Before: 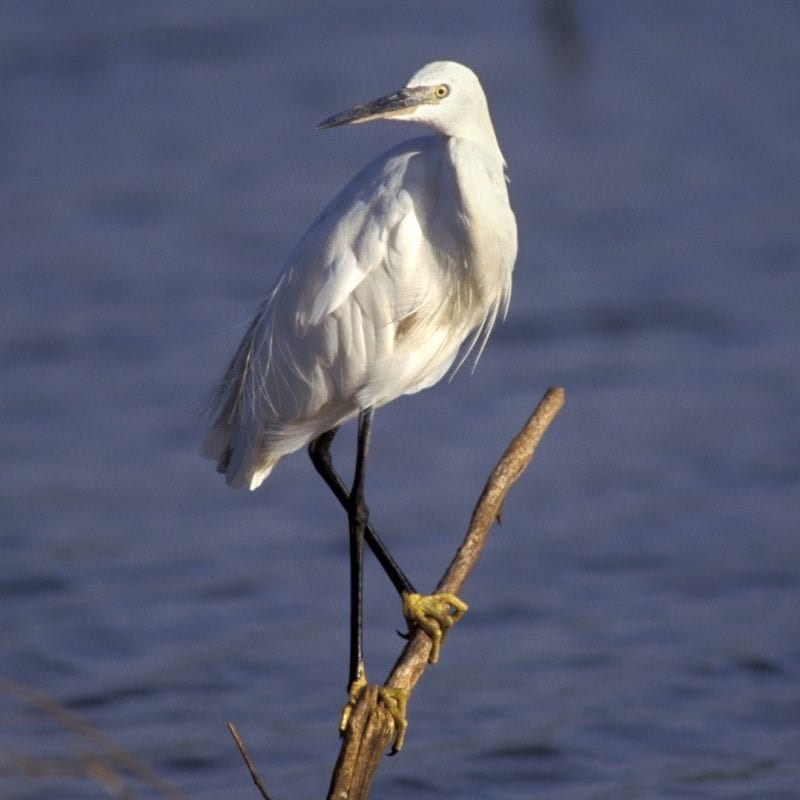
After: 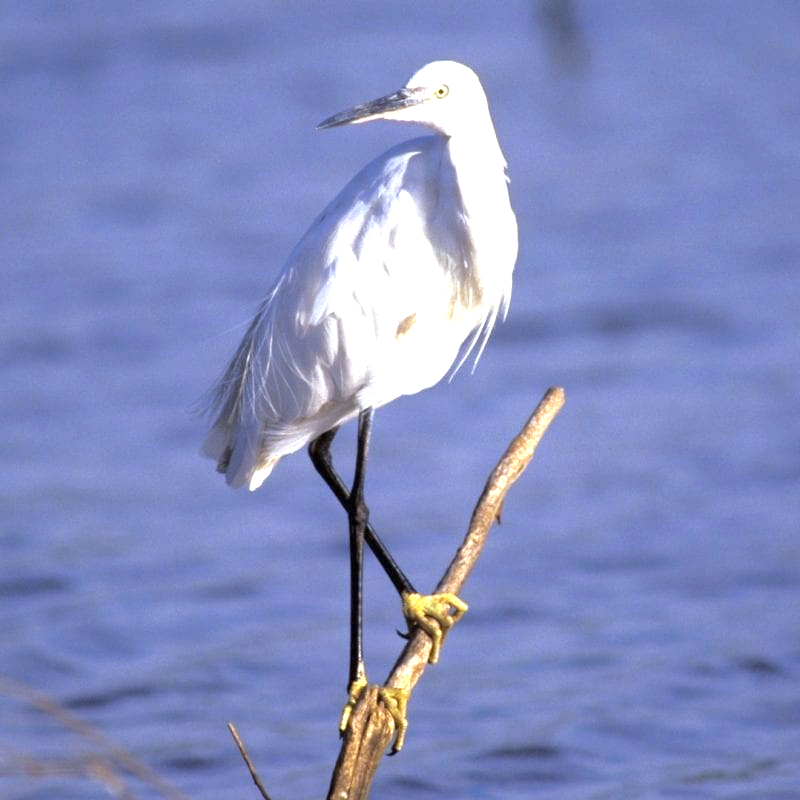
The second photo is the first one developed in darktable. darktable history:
white balance: red 0.967, blue 1.119, emerald 0.756
exposure: black level correction 0, exposure 1.379 EV, compensate exposure bias true, compensate highlight preservation false
